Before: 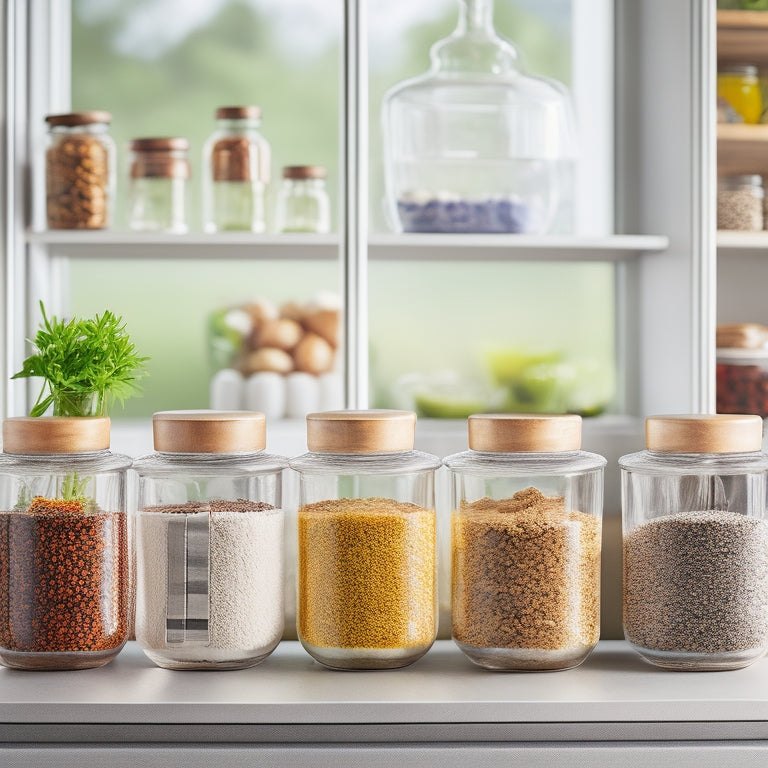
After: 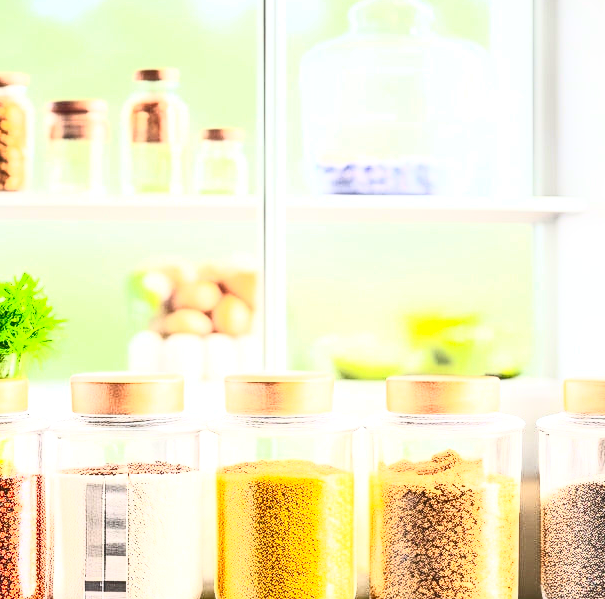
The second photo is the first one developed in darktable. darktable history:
exposure: black level correction 0, exposure 0.5 EV, compensate highlight preservation false
local contrast: detail 130%
contrast brightness saturation: contrast 0.848, brightness 0.606, saturation 0.588
crop and rotate: left 10.782%, top 5.069%, right 10.324%, bottom 16.895%
